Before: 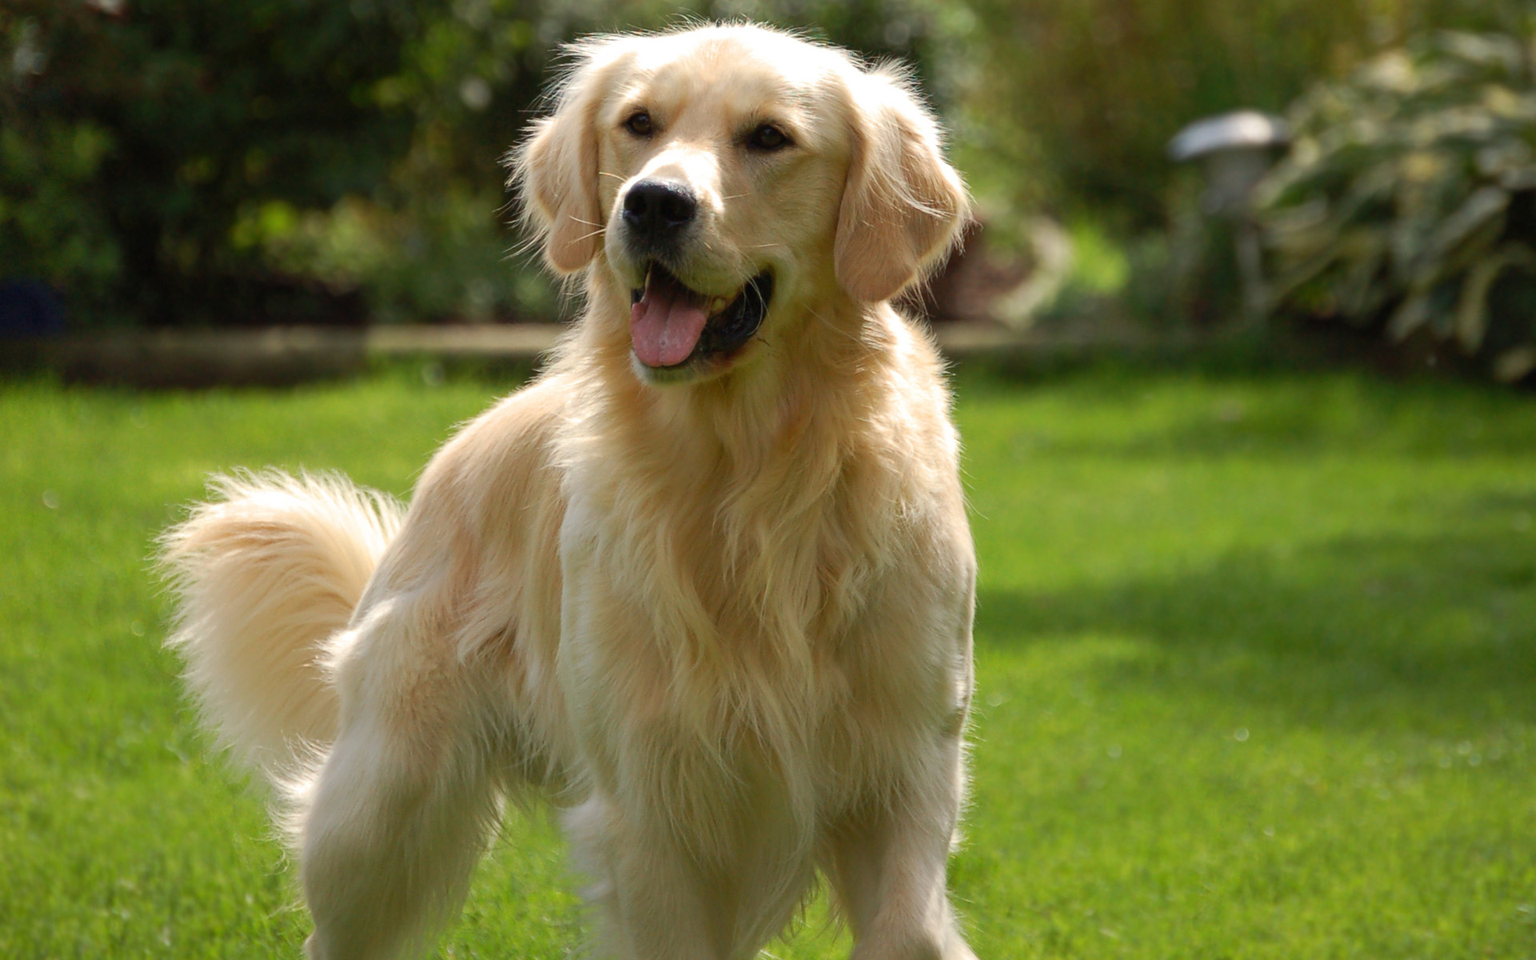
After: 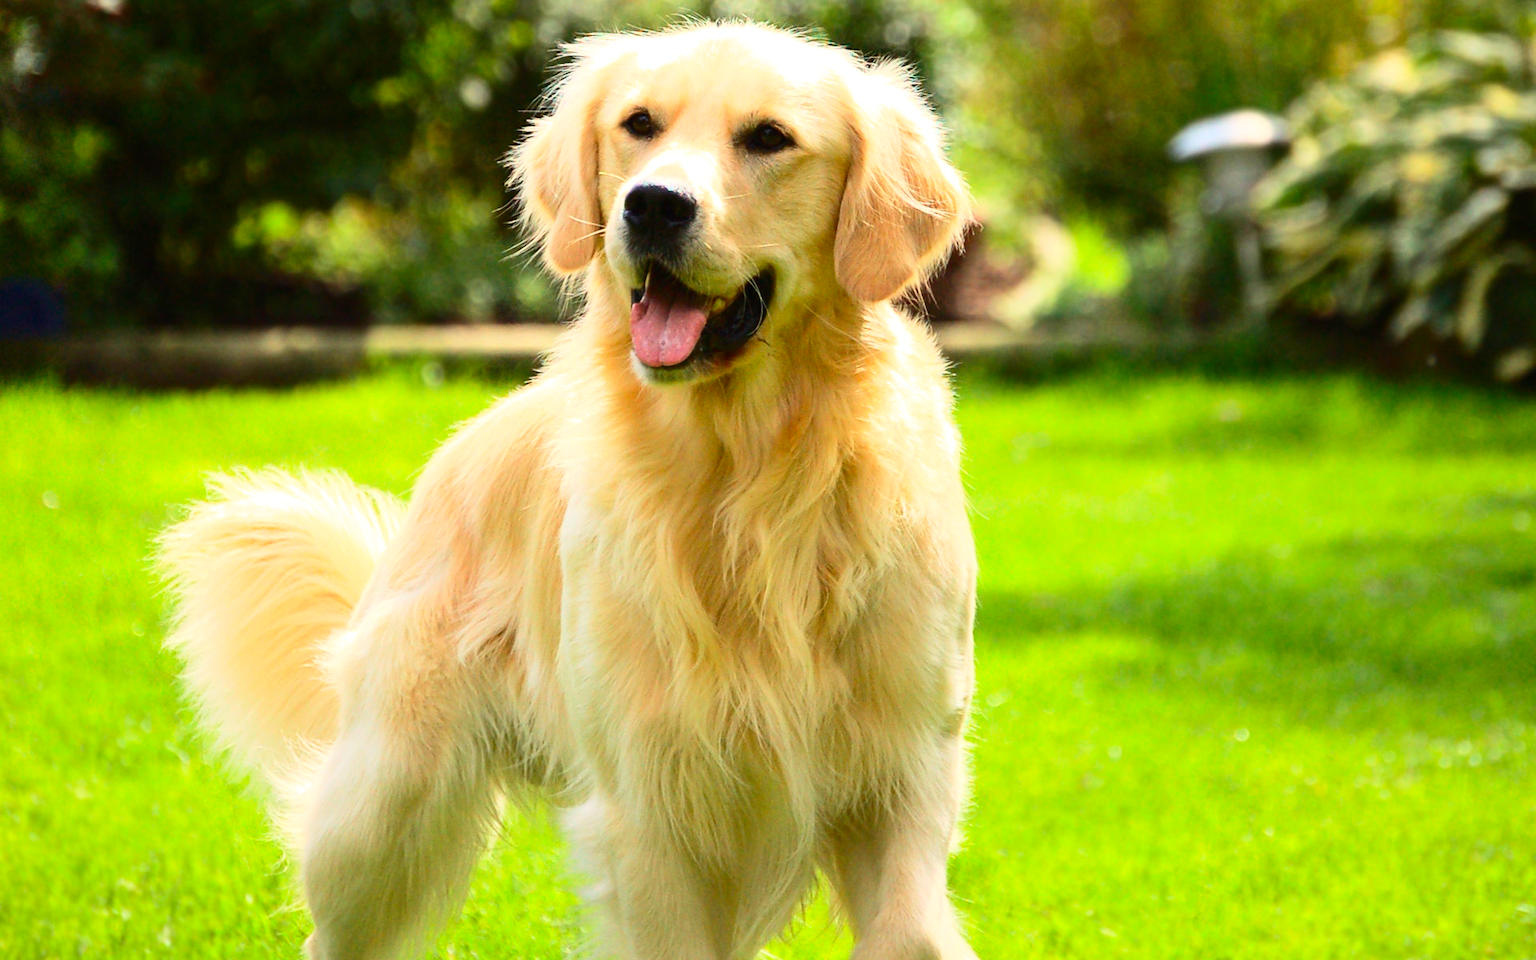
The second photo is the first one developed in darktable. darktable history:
base curve: curves: ch0 [(0, 0) (0.018, 0.026) (0.143, 0.37) (0.33, 0.731) (0.458, 0.853) (0.735, 0.965) (0.905, 0.986) (1, 1)]
contrast brightness saturation: contrast 0.16, saturation 0.32
